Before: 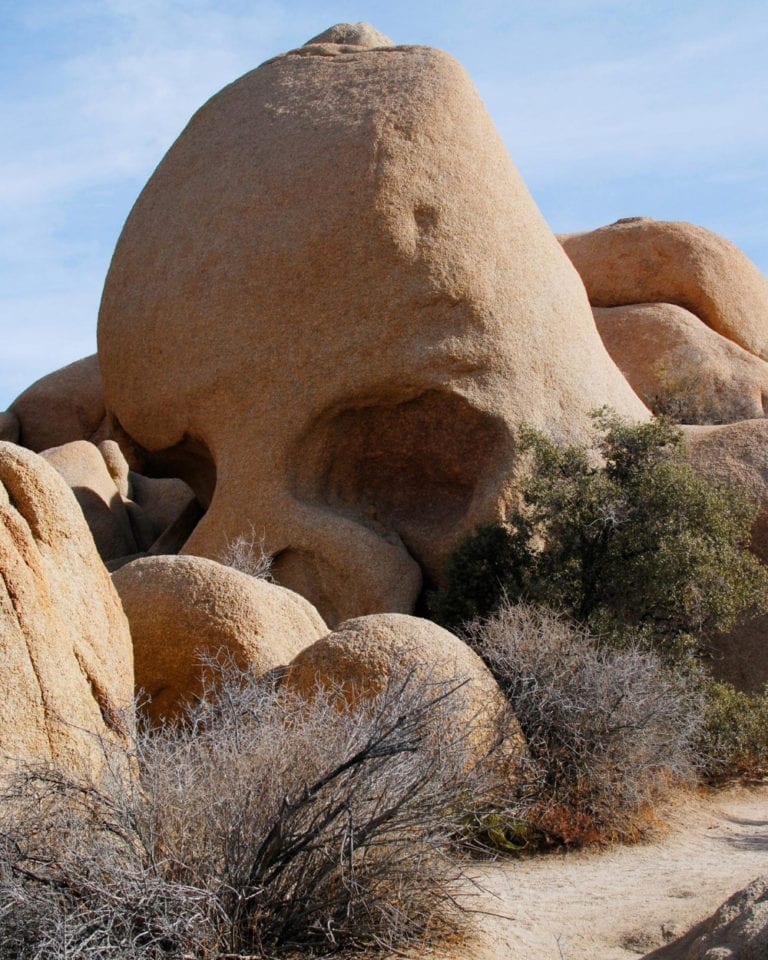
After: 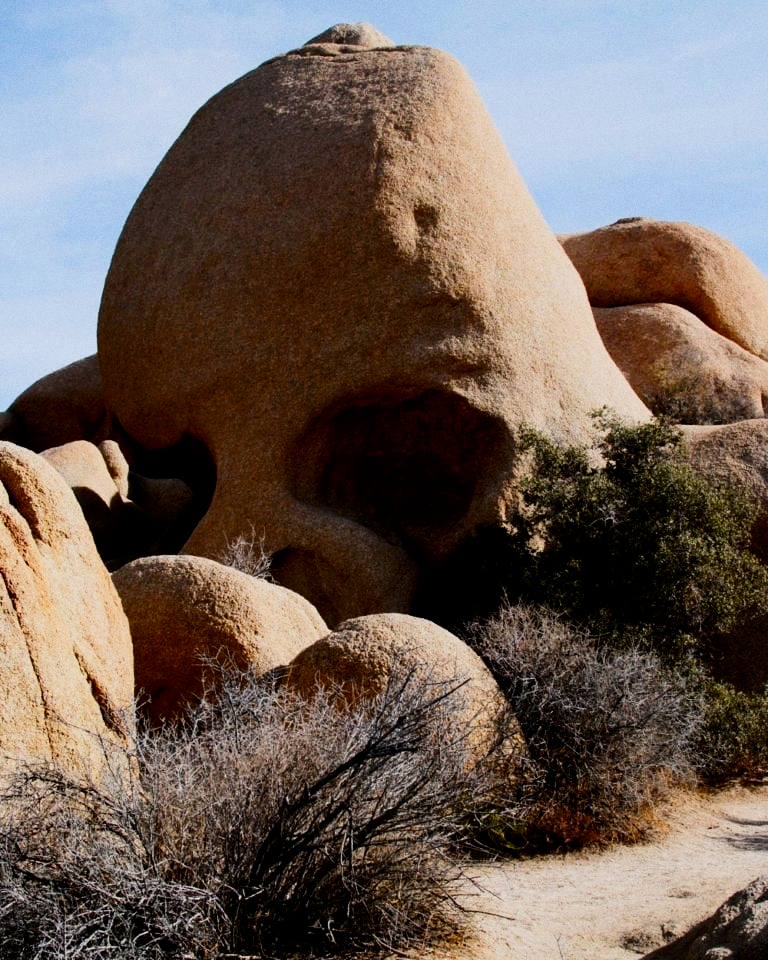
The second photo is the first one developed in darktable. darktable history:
filmic rgb: black relative exposure -5 EV, hardness 2.88, contrast 1.3
grain: coarseness 0.09 ISO
contrast brightness saturation: contrast 0.21, brightness -0.11, saturation 0.21
